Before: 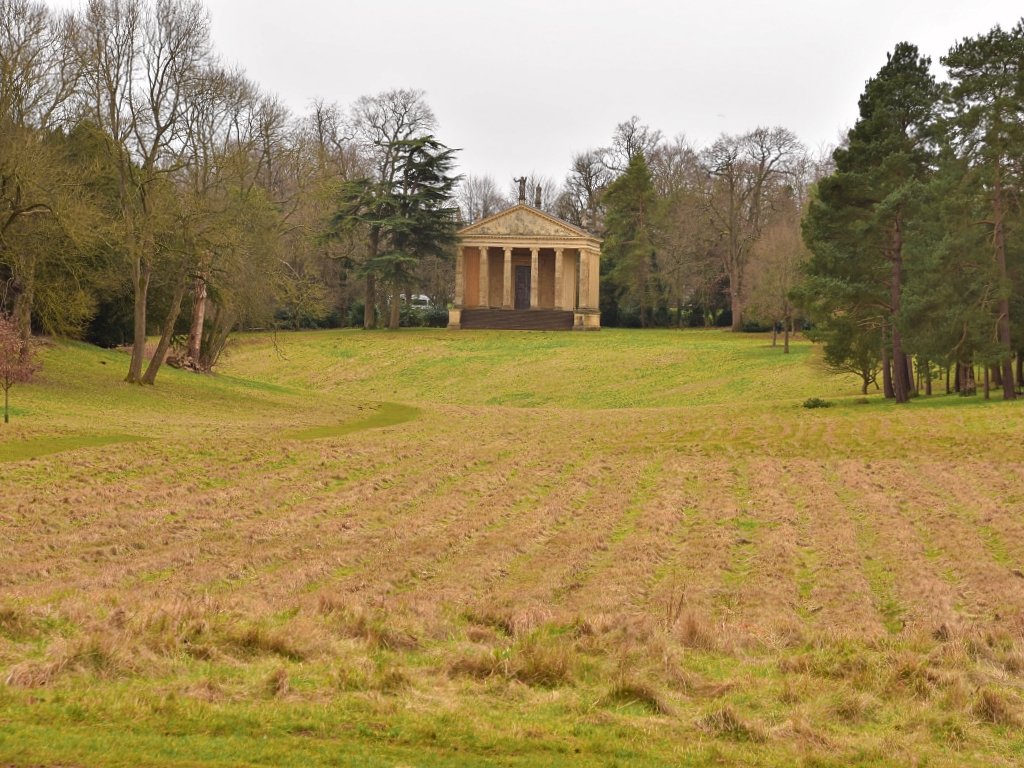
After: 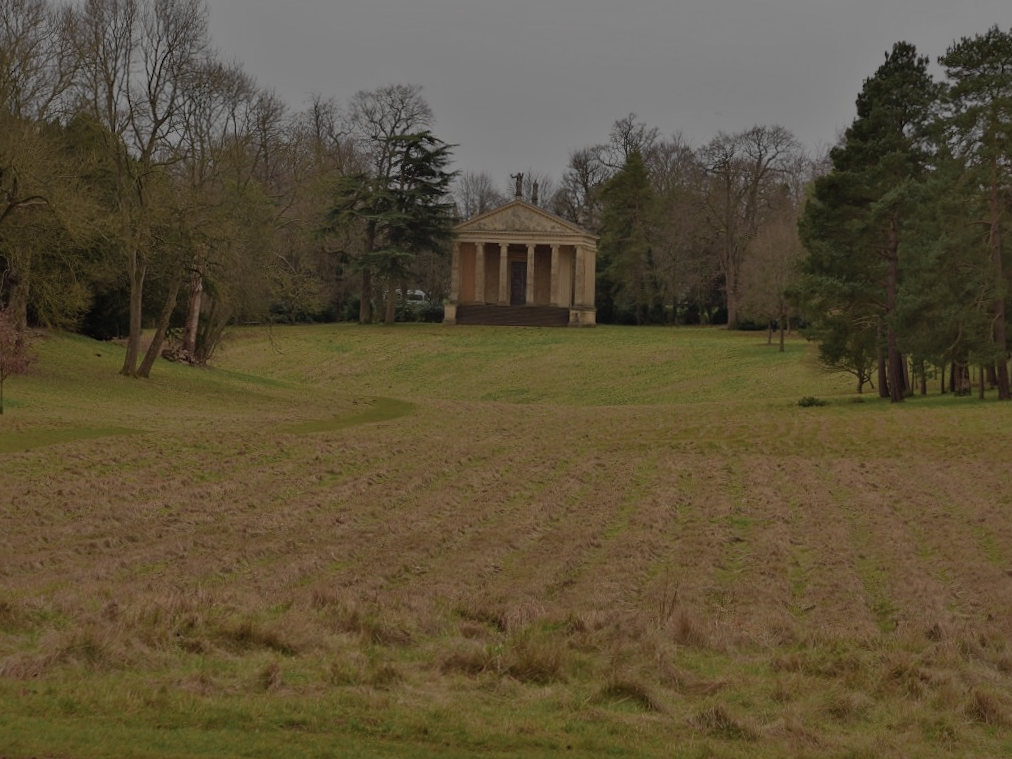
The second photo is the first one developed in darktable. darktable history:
exposure: exposure -2.002 EV, compensate highlight preservation false
shadows and highlights: on, module defaults
crop and rotate: angle -0.5°
contrast brightness saturation: saturation -0.17
